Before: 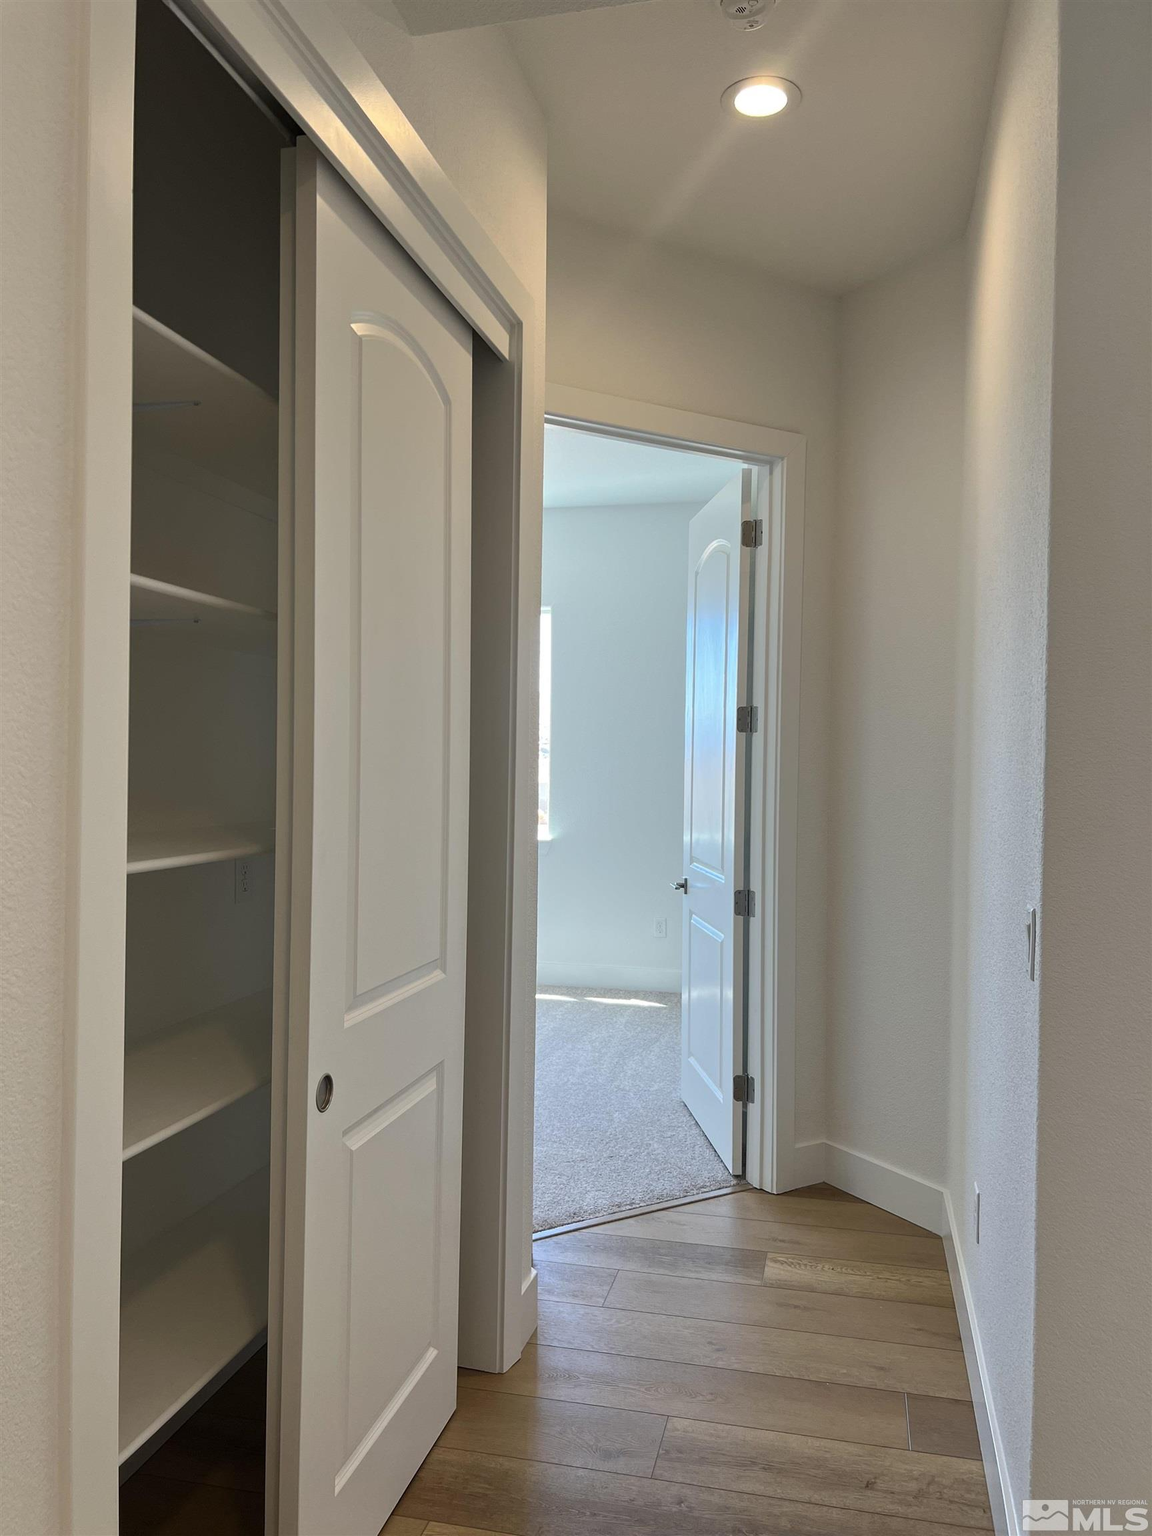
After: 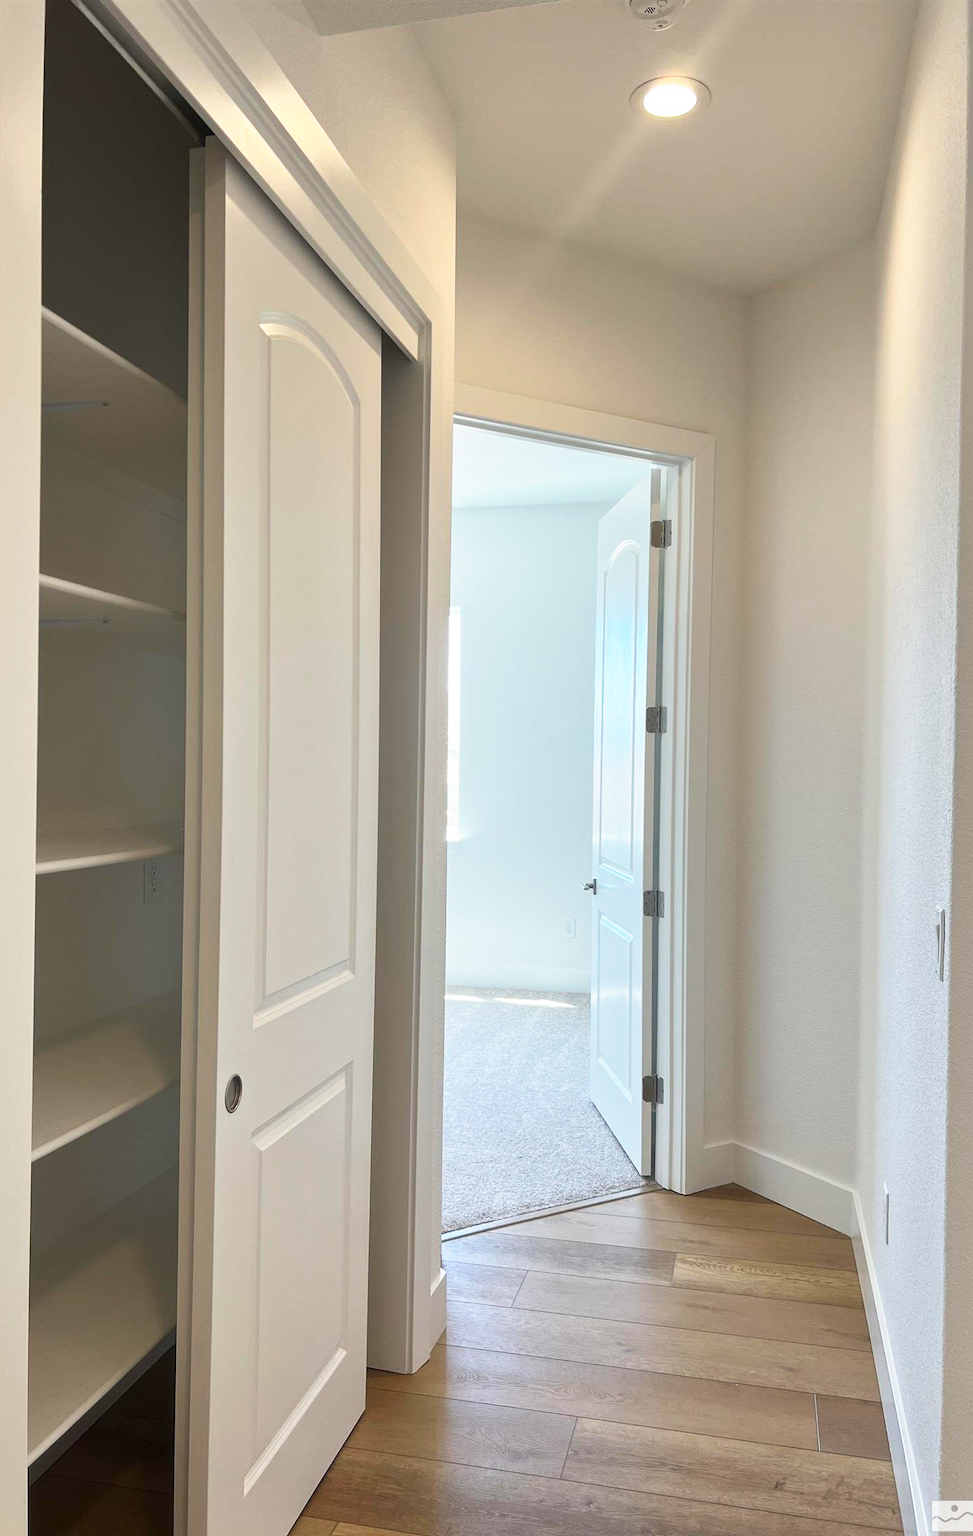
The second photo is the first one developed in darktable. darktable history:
haze removal: strength -0.08, distance 0.36, adaptive false
base curve: curves: ch0 [(0, 0) (0.557, 0.834) (1, 1)], preserve colors none
crop: left 7.947%, right 7.507%
